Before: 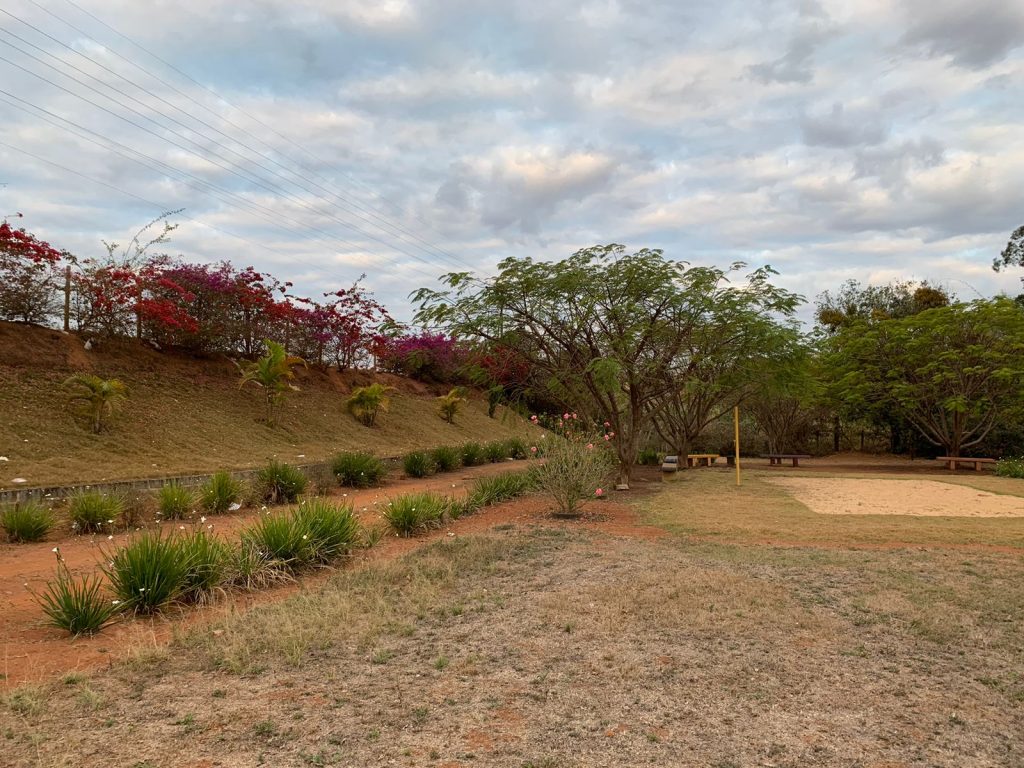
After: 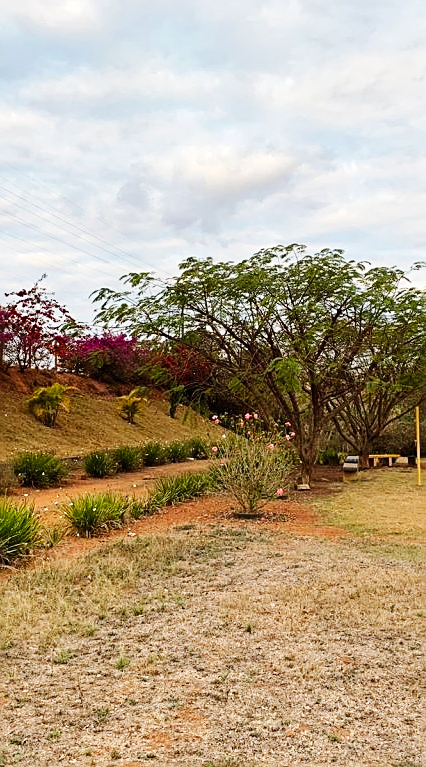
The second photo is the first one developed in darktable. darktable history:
crop: left 31.229%, right 27.105%
sharpen: amount 0.55
exposure: exposure 0.161 EV, compensate highlight preservation false
base curve: curves: ch0 [(0, 0) (0.032, 0.025) (0.121, 0.166) (0.206, 0.329) (0.605, 0.79) (1, 1)], preserve colors none
